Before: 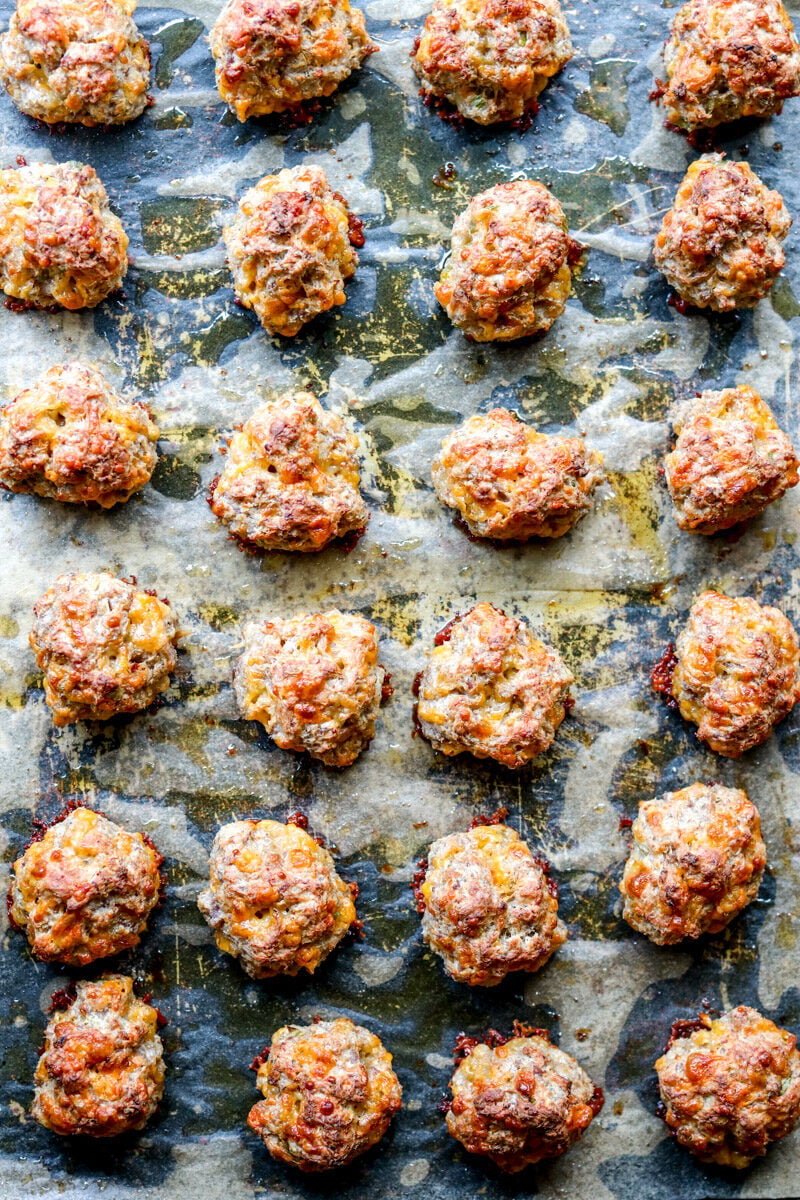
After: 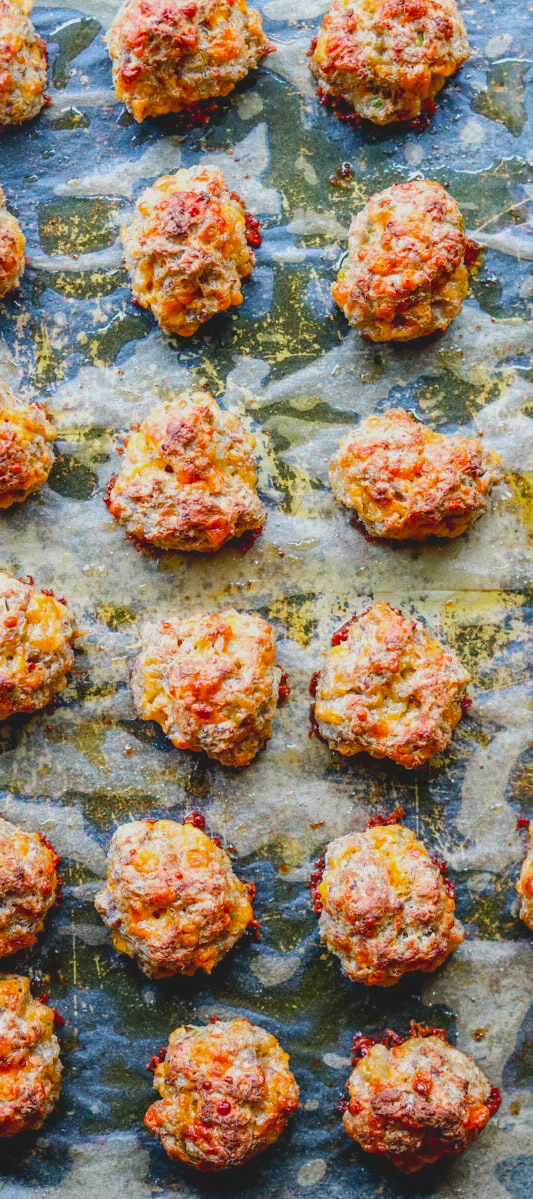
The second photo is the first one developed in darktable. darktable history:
contrast brightness saturation: contrast -0.203, saturation 0.19
crop and rotate: left 12.882%, right 20.42%
